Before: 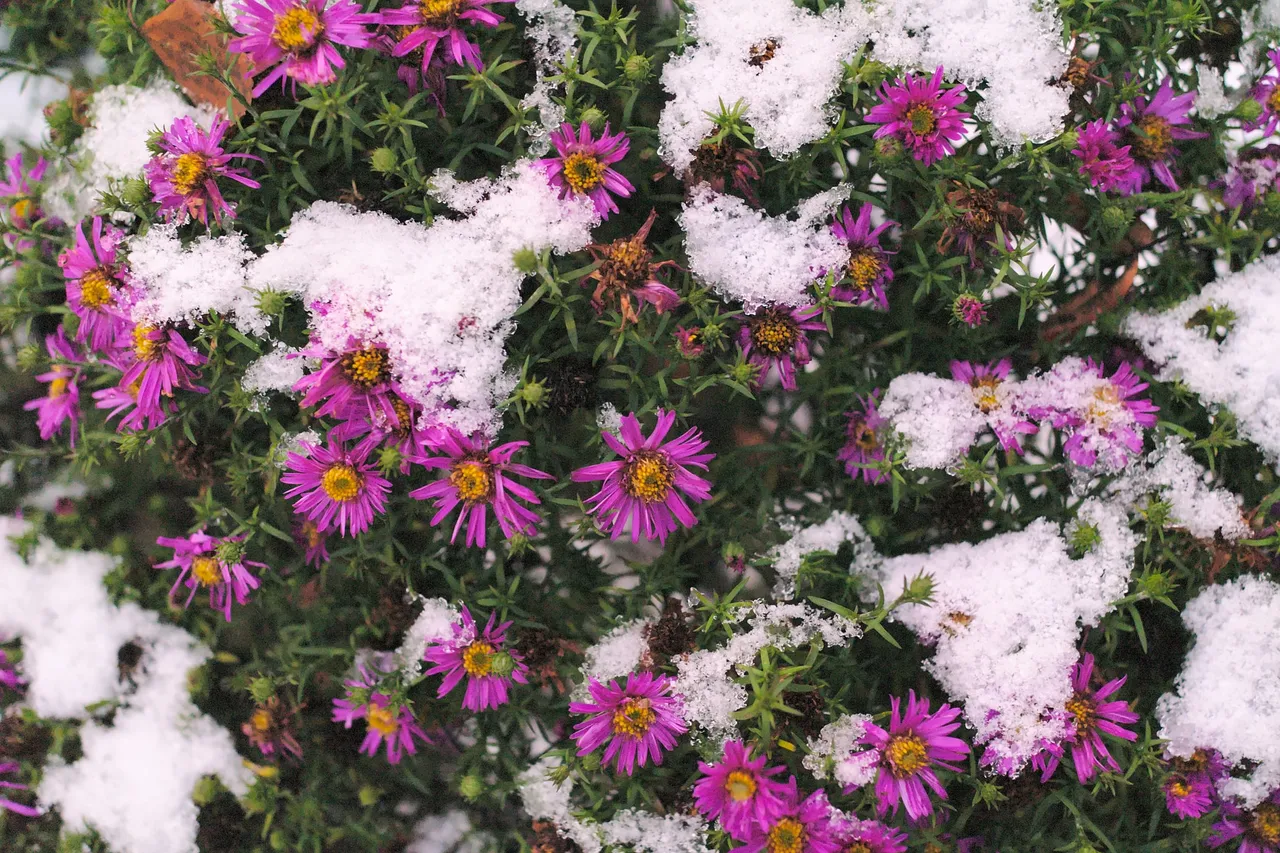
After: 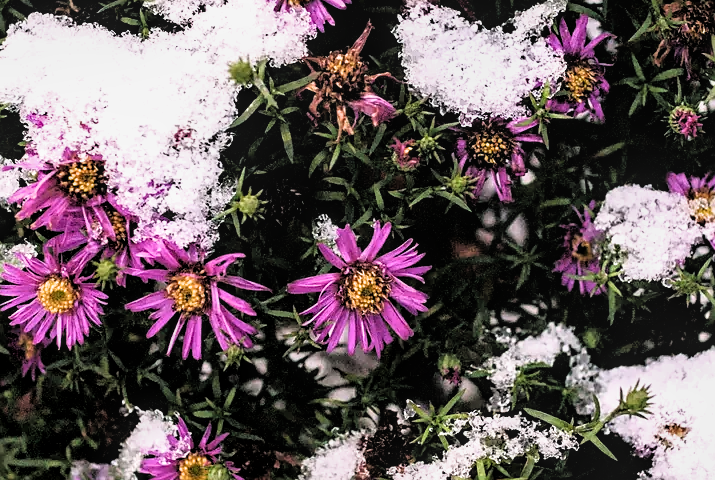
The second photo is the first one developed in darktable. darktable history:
local contrast: on, module defaults
filmic rgb: black relative exposure -3.61 EV, white relative exposure 2.12 EV, hardness 3.64, color science v6 (2022)
sharpen: on, module defaults
crop and rotate: left 22.241%, top 22.047%, right 21.897%, bottom 21.67%
